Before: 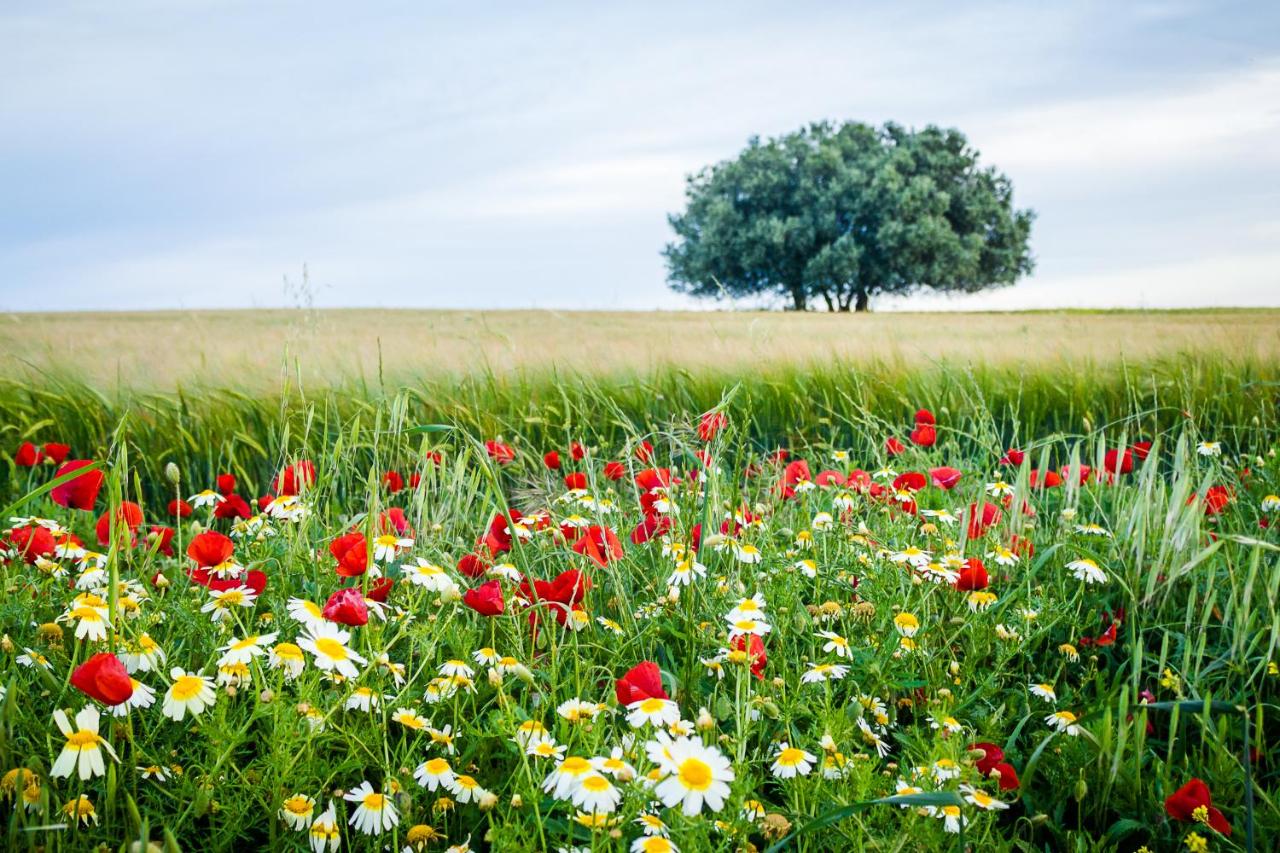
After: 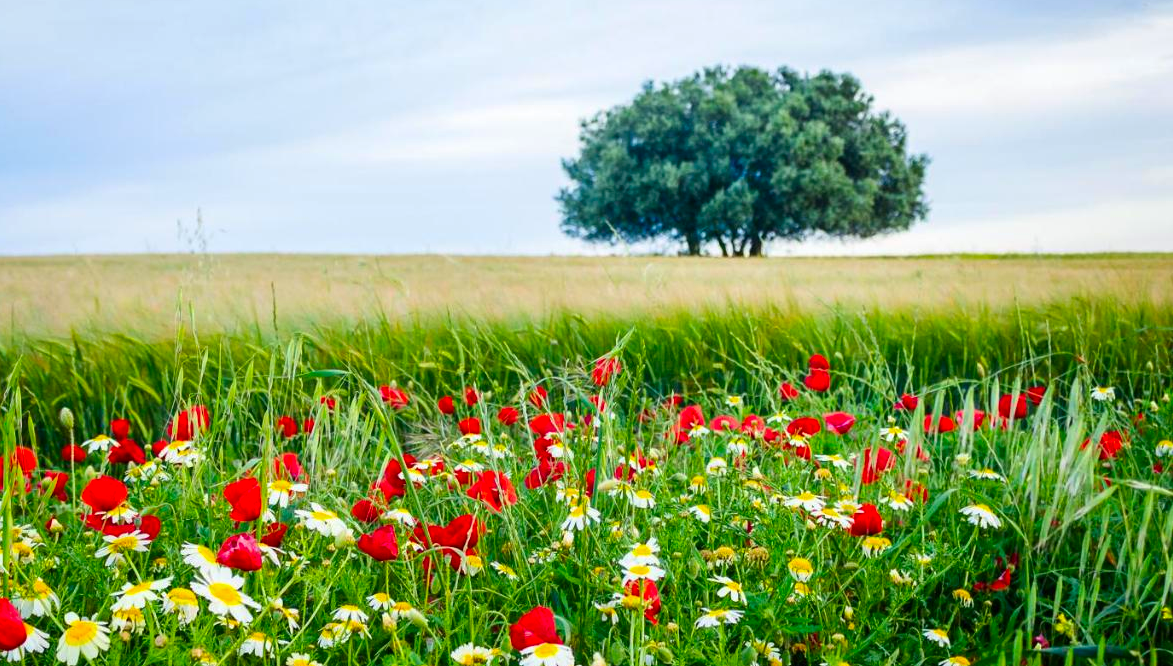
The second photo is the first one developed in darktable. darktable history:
crop: left 8.317%, top 6.557%, bottom 15.32%
contrast brightness saturation: brightness -0.016, saturation 0.345
base curve: curves: ch0 [(0, 0) (0.472, 0.455) (1, 1)]
